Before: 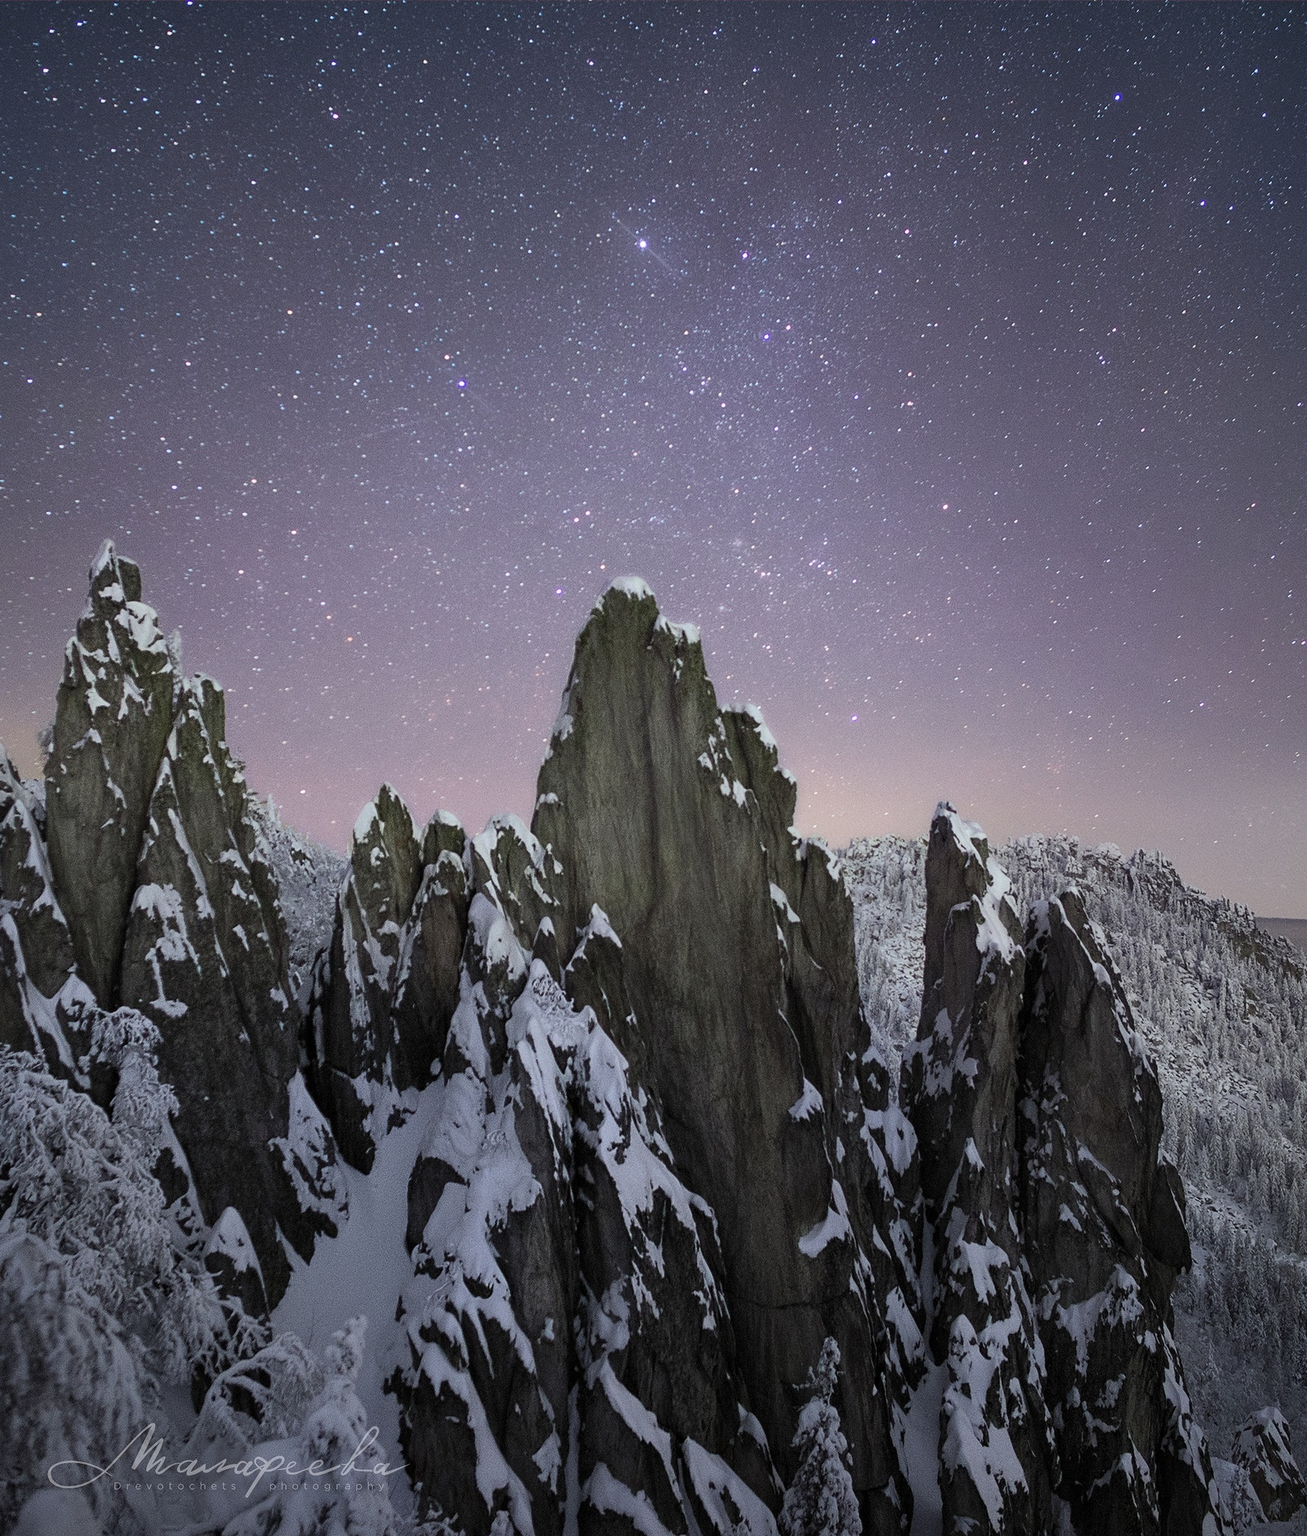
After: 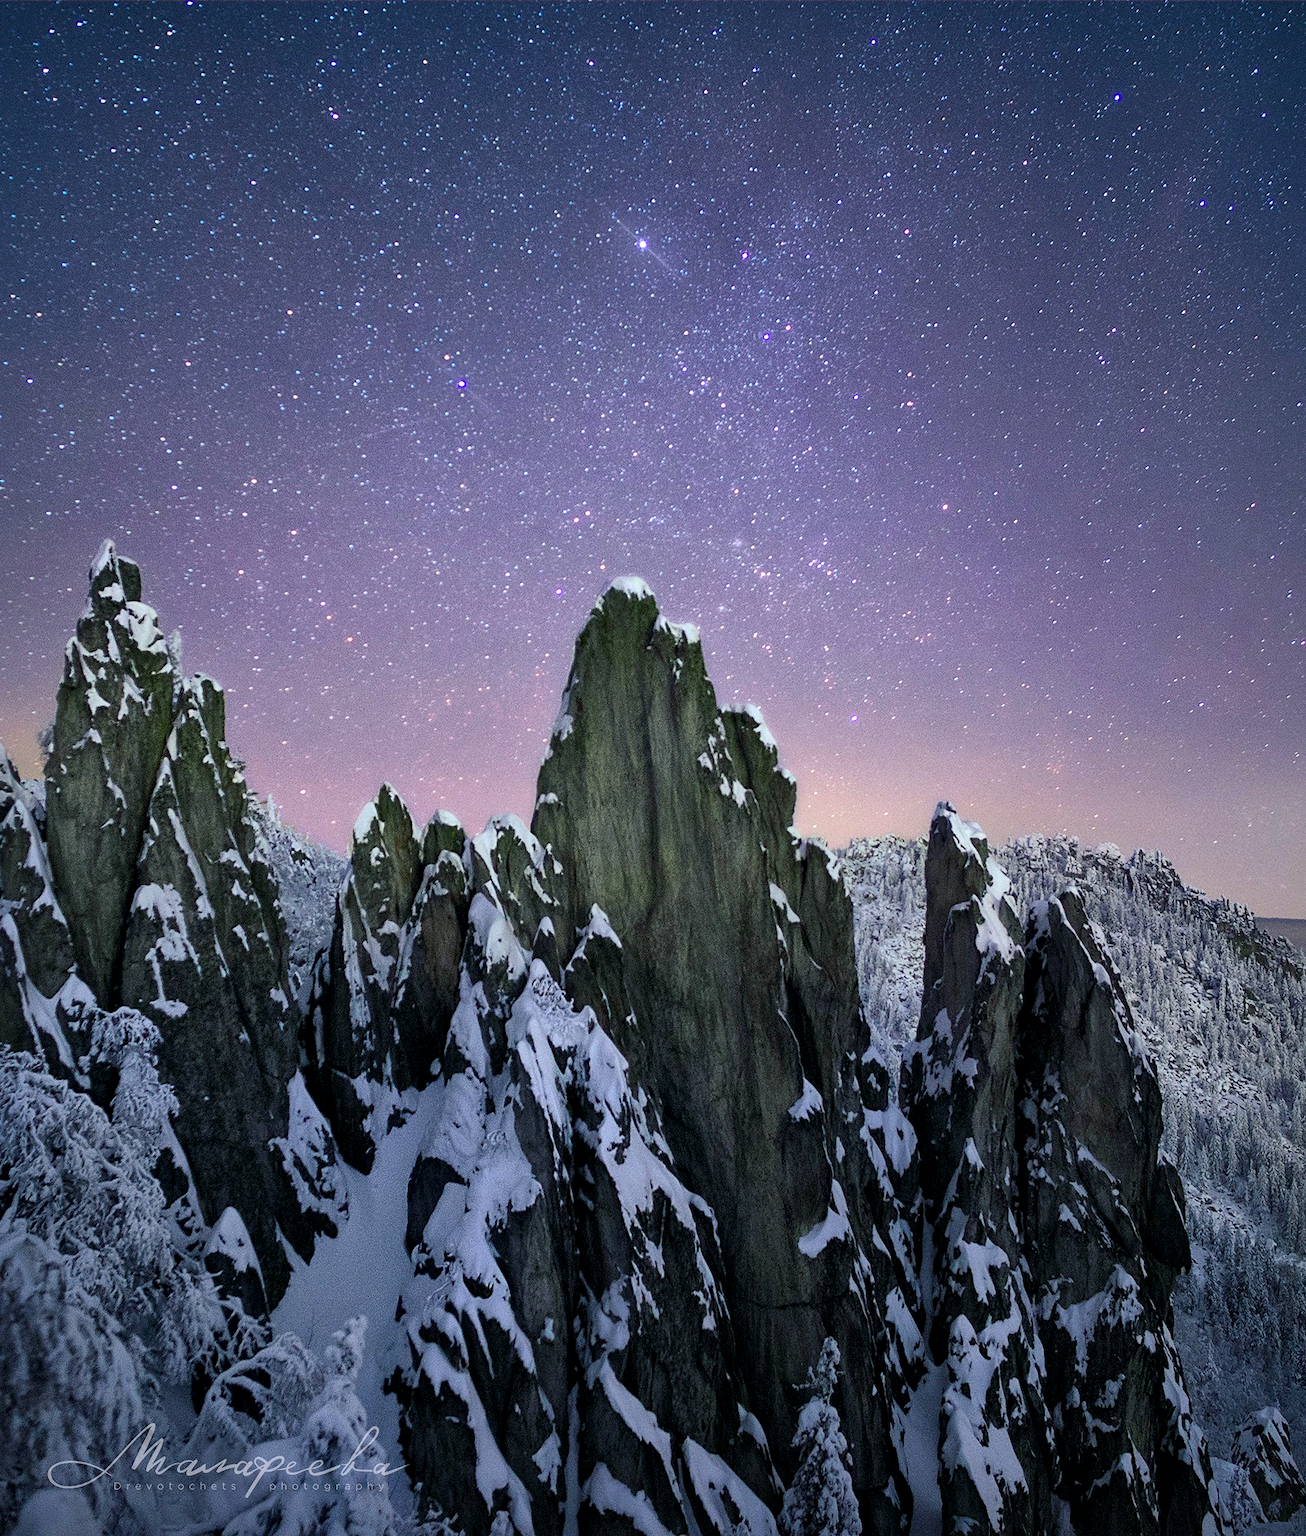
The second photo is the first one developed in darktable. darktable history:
color balance rgb: shadows lift › chroma 5.646%, shadows lift › hue 239.77°, linear chroma grading › global chroma 14.4%, perceptual saturation grading › global saturation 29.547%, global vibrance 30.564%, contrast 9.48%
local contrast: mode bilateral grid, contrast 20, coarseness 49, detail 147%, midtone range 0.2
